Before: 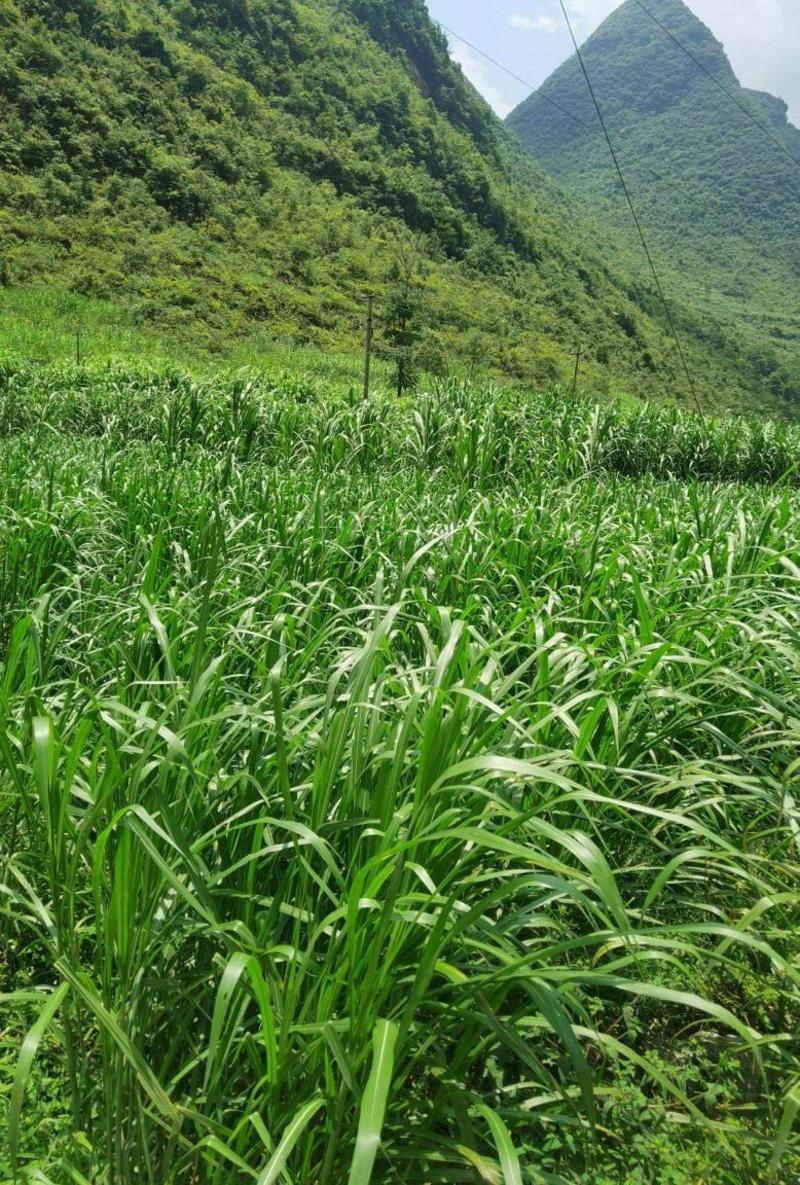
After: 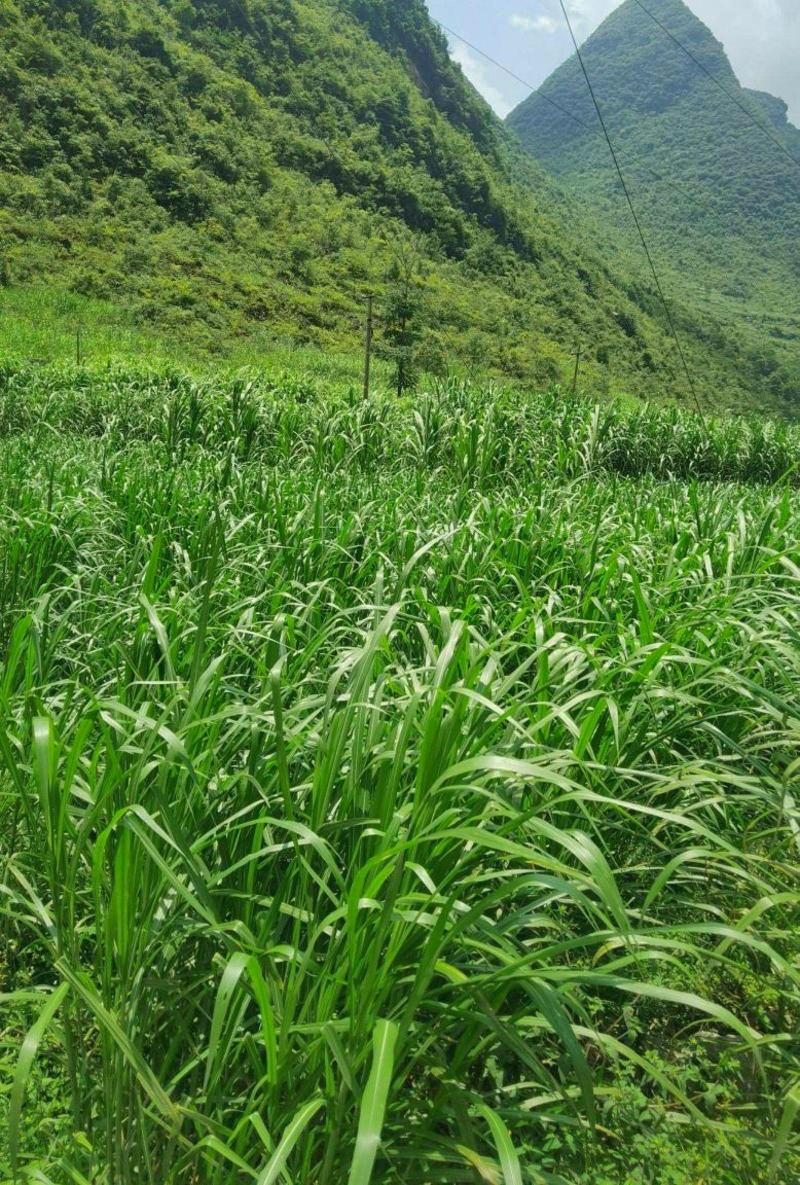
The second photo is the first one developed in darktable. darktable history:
shadows and highlights: on, module defaults
color correction: highlights a* -2.59, highlights b* 2.49
